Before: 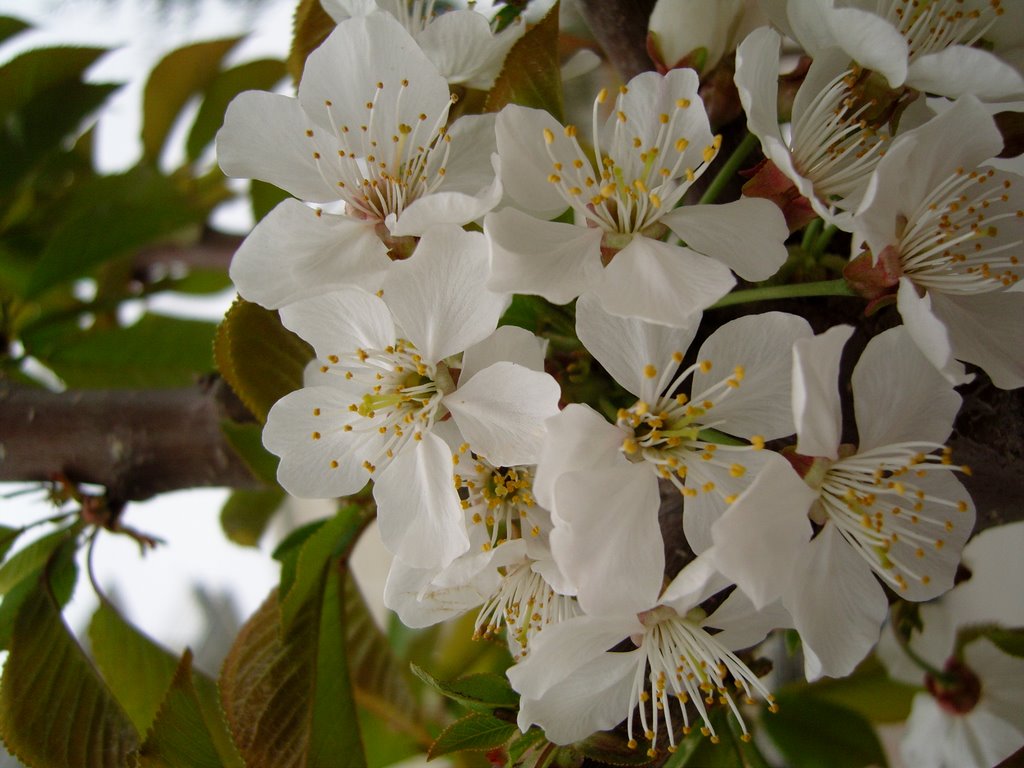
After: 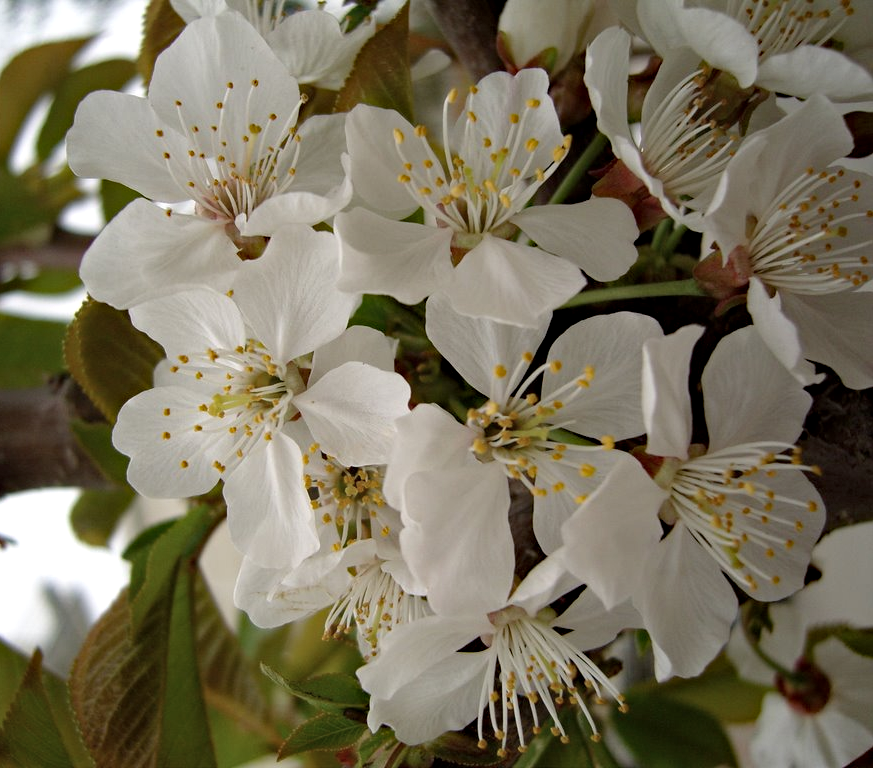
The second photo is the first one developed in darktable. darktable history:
crop and rotate: left 14.659%
exposure: black level correction 0.001, exposure 0.298 EV, compensate highlight preservation false
haze removal: compatibility mode true, adaptive false
color correction: highlights b* -0.023, saturation 0.765
